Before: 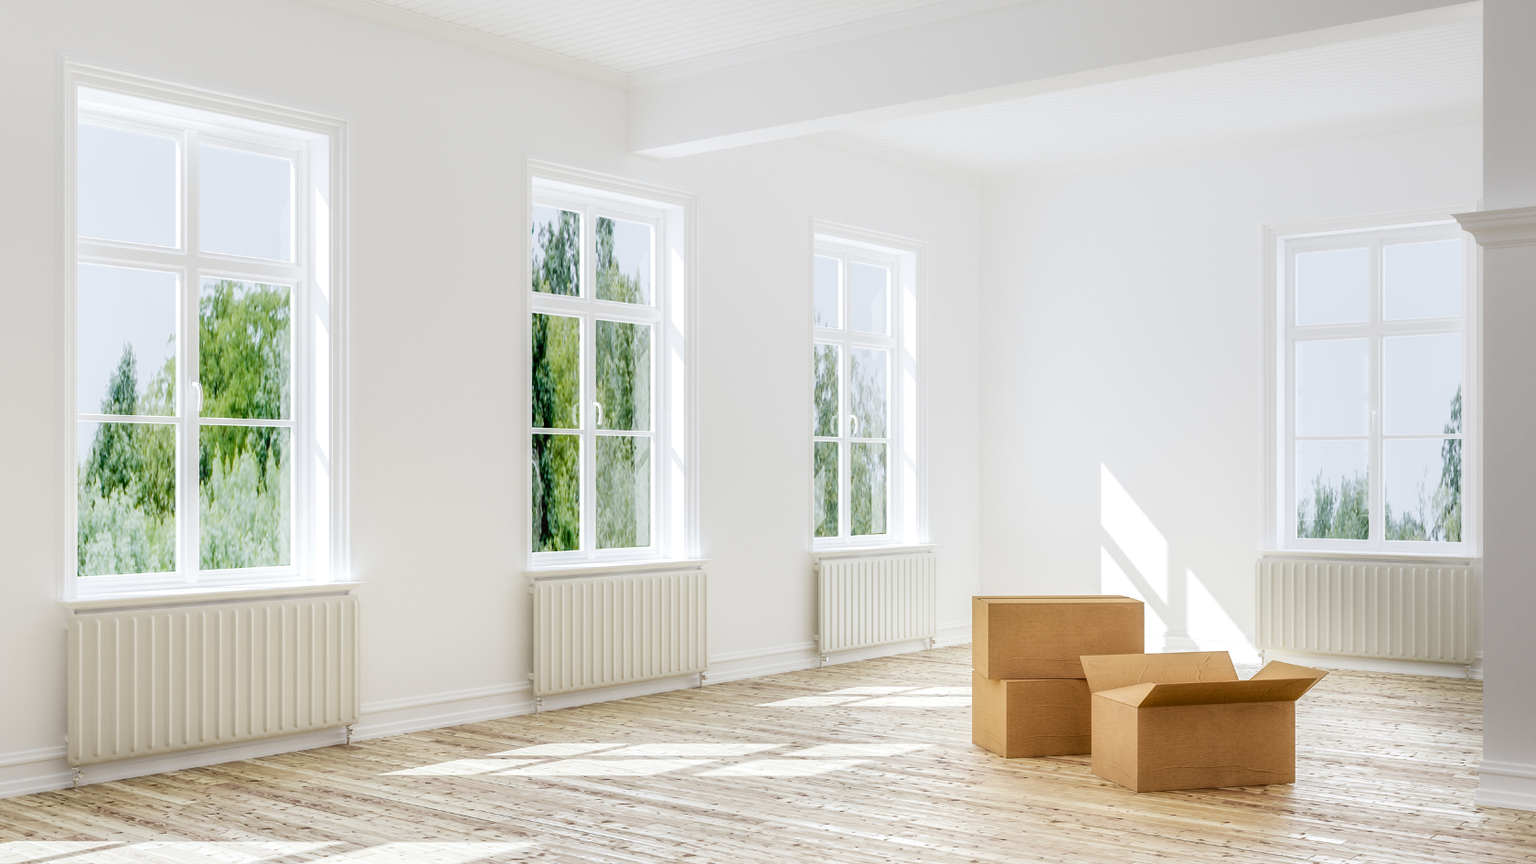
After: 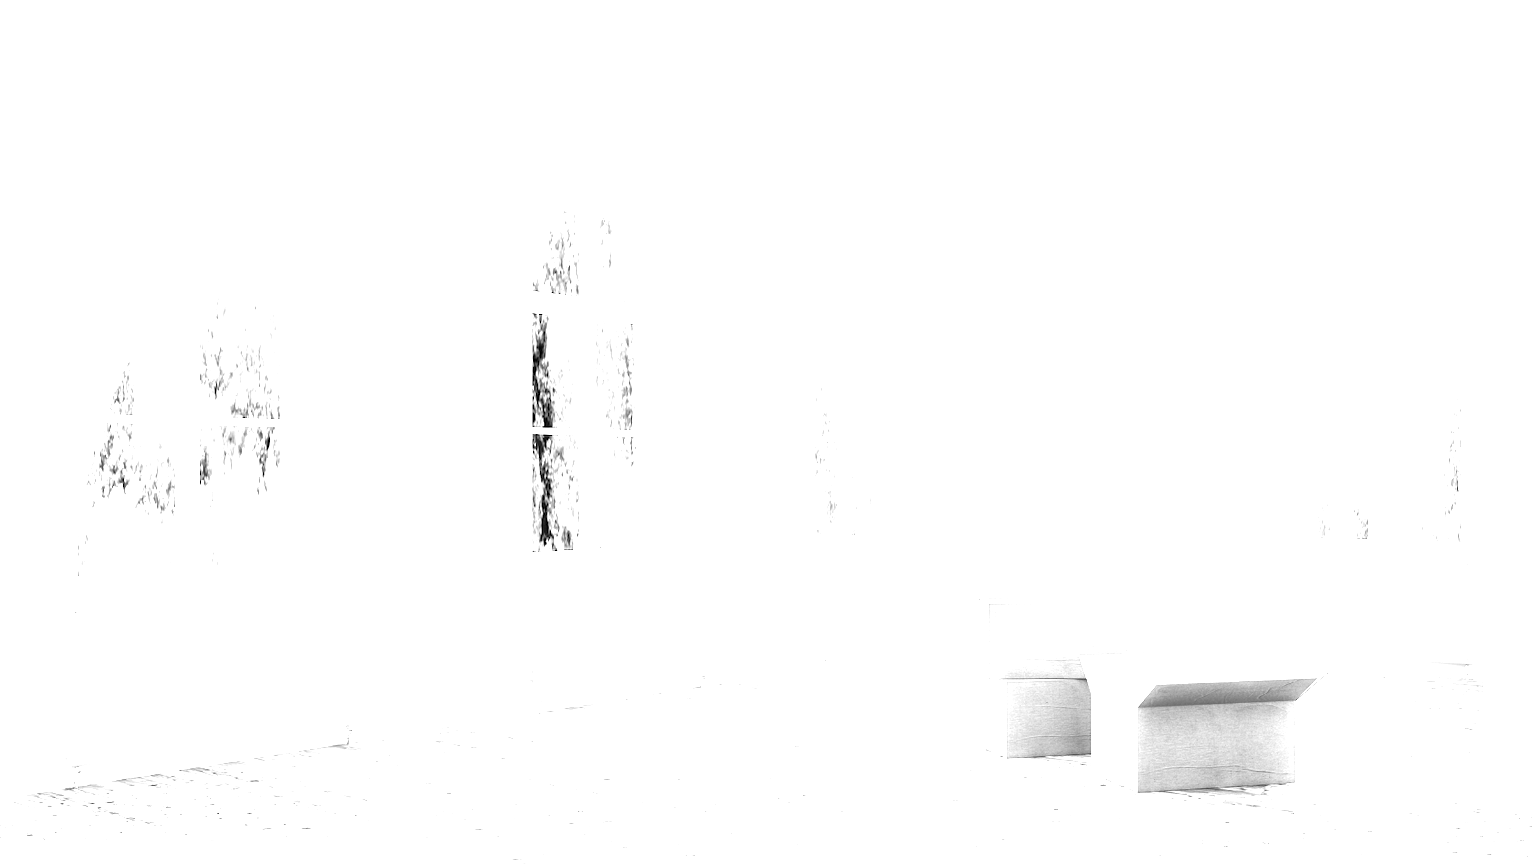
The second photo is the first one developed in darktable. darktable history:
exposure: exposure 2.25 EV, compensate highlight preservation false
color zones: curves: ch0 [(0.224, 0.526) (0.75, 0.5)]; ch1 [(0.055, 0.526) (0.224, 0.761) (0.377, 0.526) (0.75, 0.5)]
monochrome: a 16.01, b -2.65, highlights 0.52
